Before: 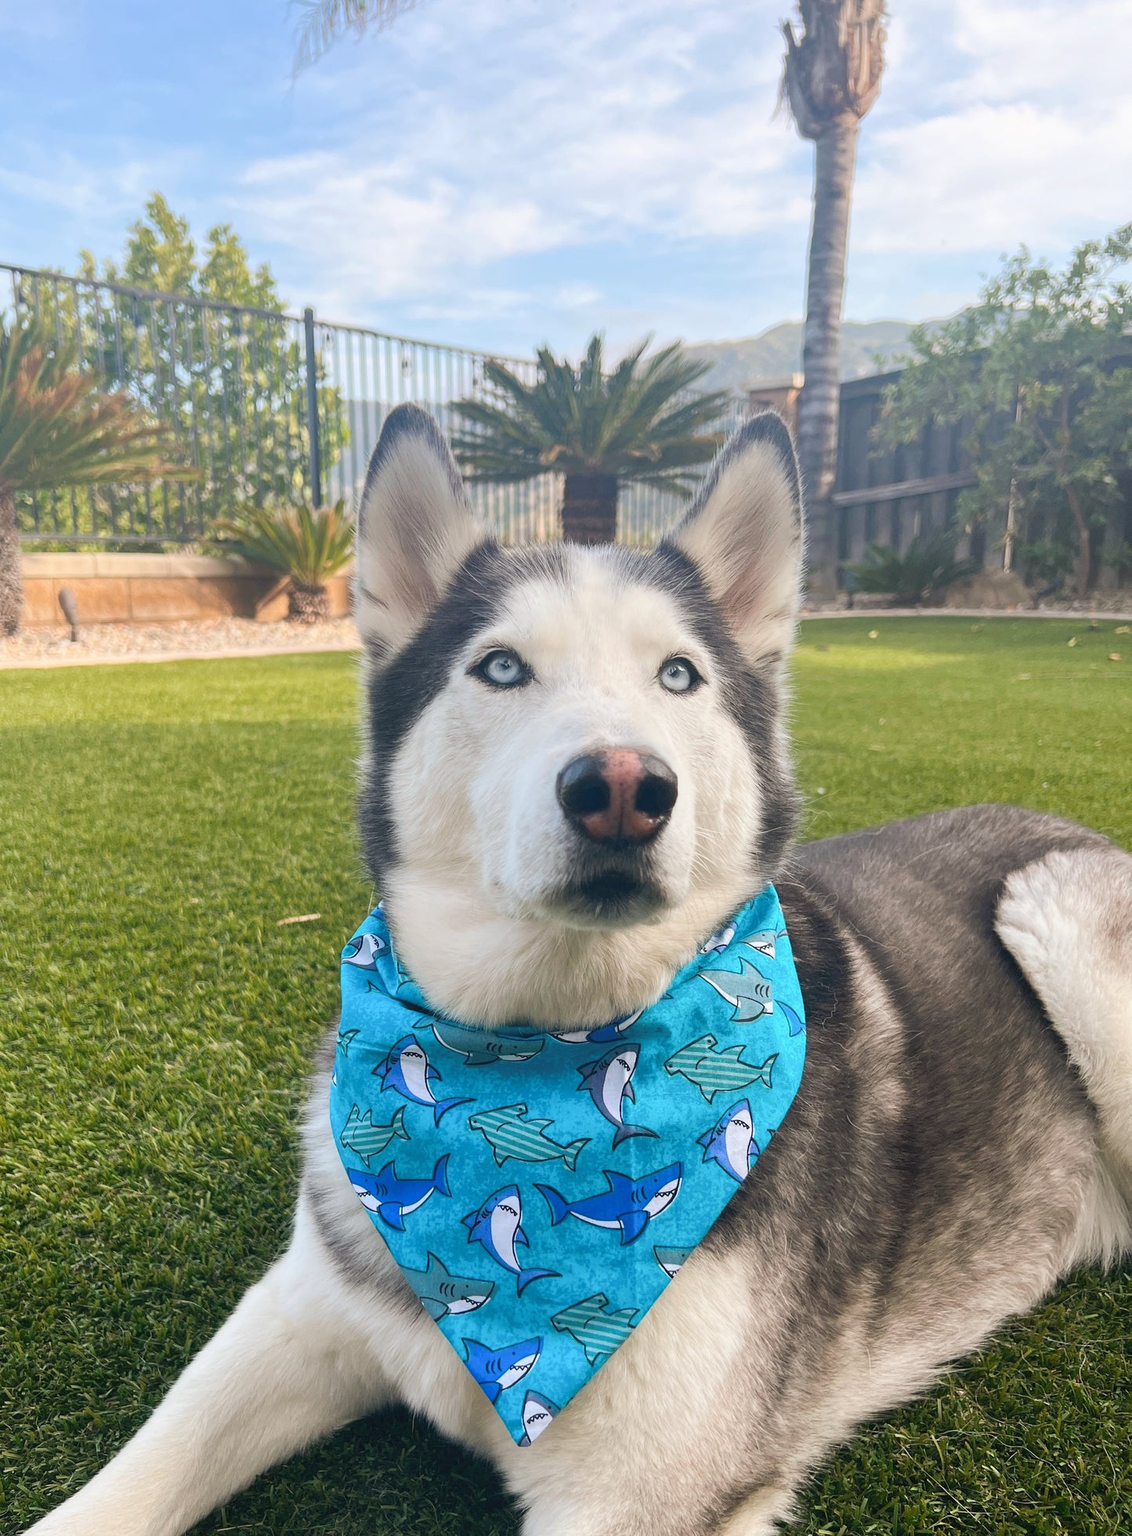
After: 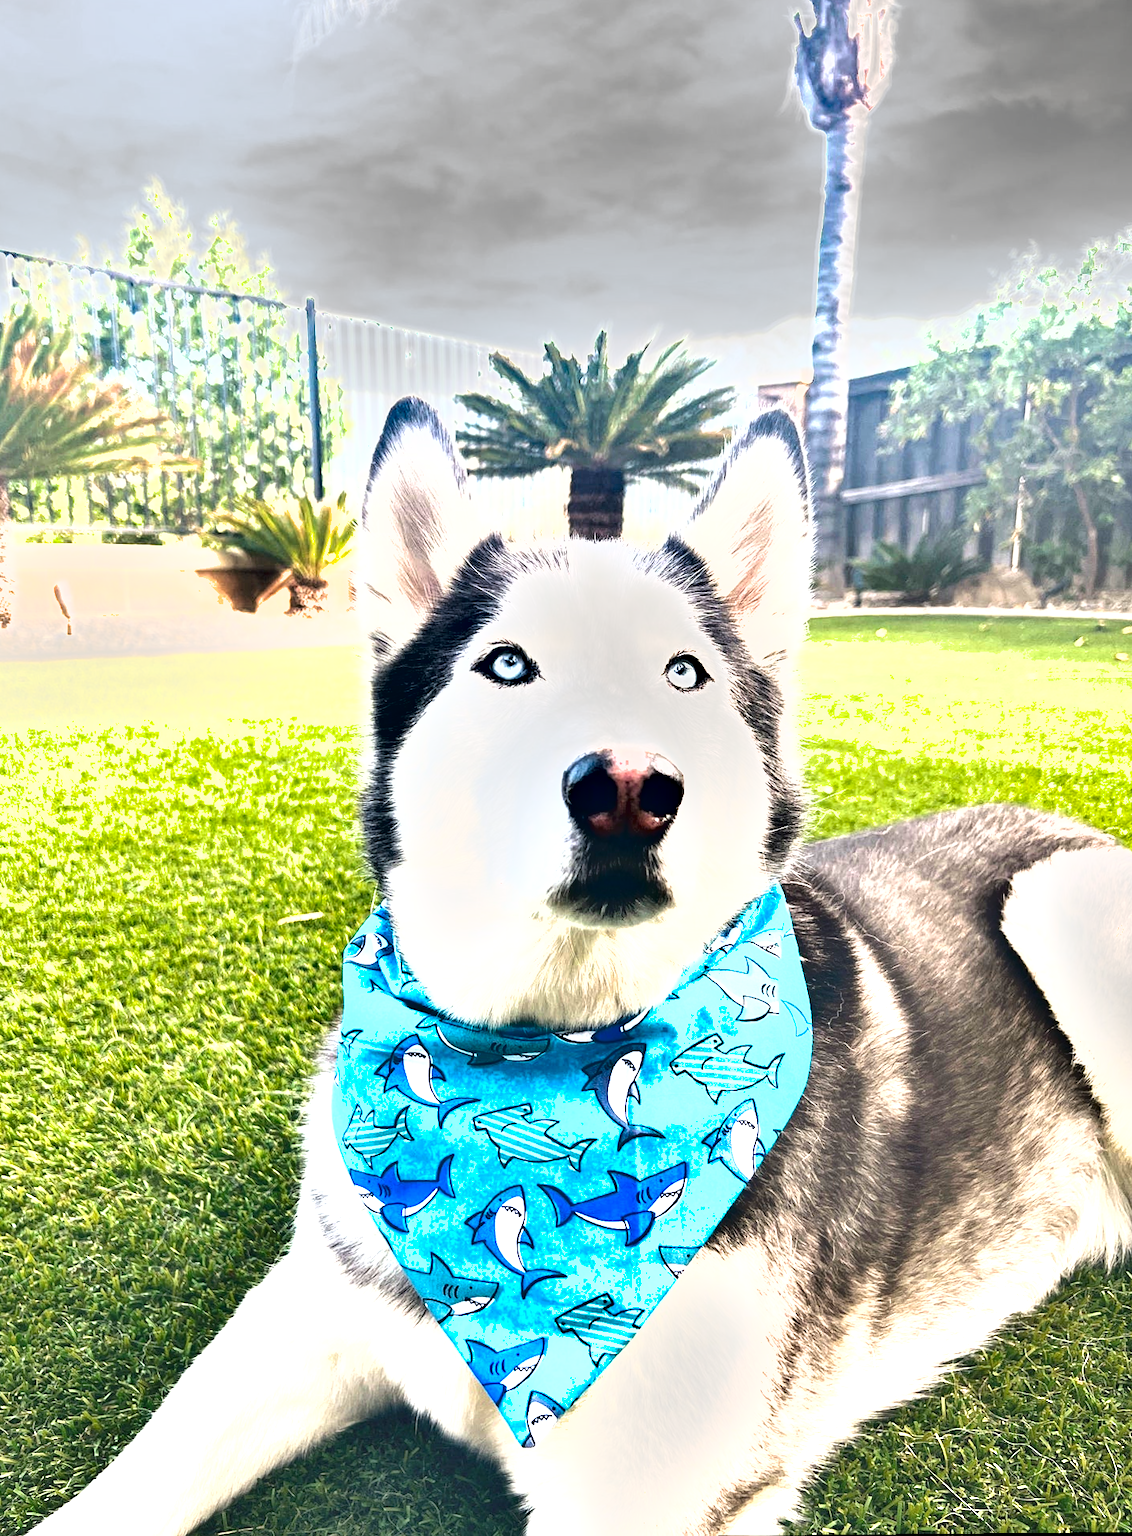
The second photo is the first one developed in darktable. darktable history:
shadows and highlights: shadows 32.83, highlights -47.7, soften with gaussian
exposure: black level correction 0.001, exposure 1.822 EV, compensate exposure bias true, compensate highlight preservation false
rotate and perspective: rotation 0.174°, lens shift (vertical) 0.013, lens shift (horizontal) 0.019, shear 0.001, automatic cropping original format, crop left 0.007, crop right 0.991, crop top 0.016, crop bottom 0.997
